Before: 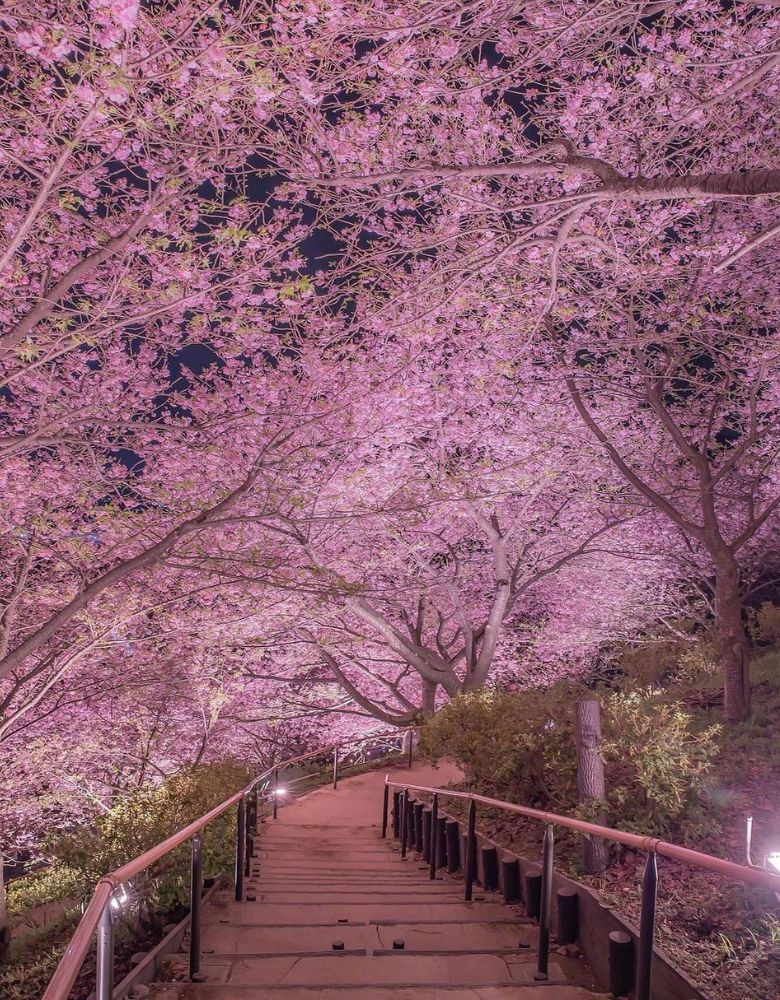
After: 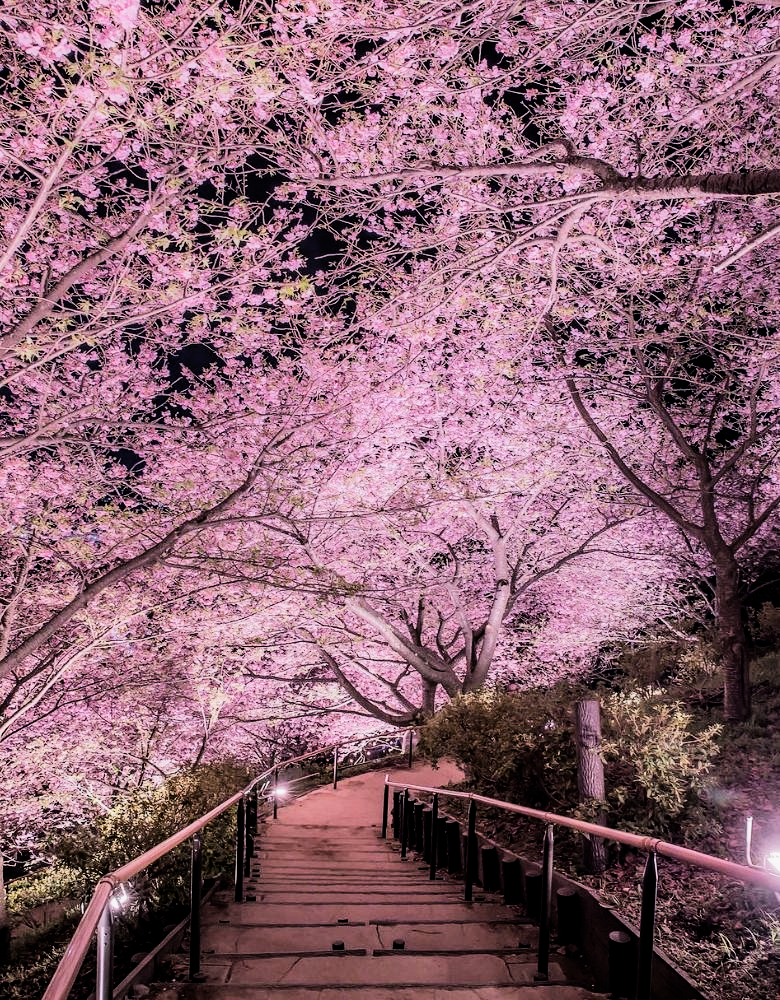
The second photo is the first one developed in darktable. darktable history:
tone equalizer: -8 EV -0.75 EV, -7 EV -0.7 EV, -6 EV -0.6 EV, -5 EV -0.4 EV, -3 EV 0.4 EV, -2 EV 0.6 EV, -1 EV 0.7 EV, +0 EV 0.75 EV, edges refinement/feathering 500, mask exposure compensation -1.57 EV, preserve details no
filmic rgb: black relative exposure -5 EV, hardness 2.88, contrast 1.4, highlights saturation mix -30%
